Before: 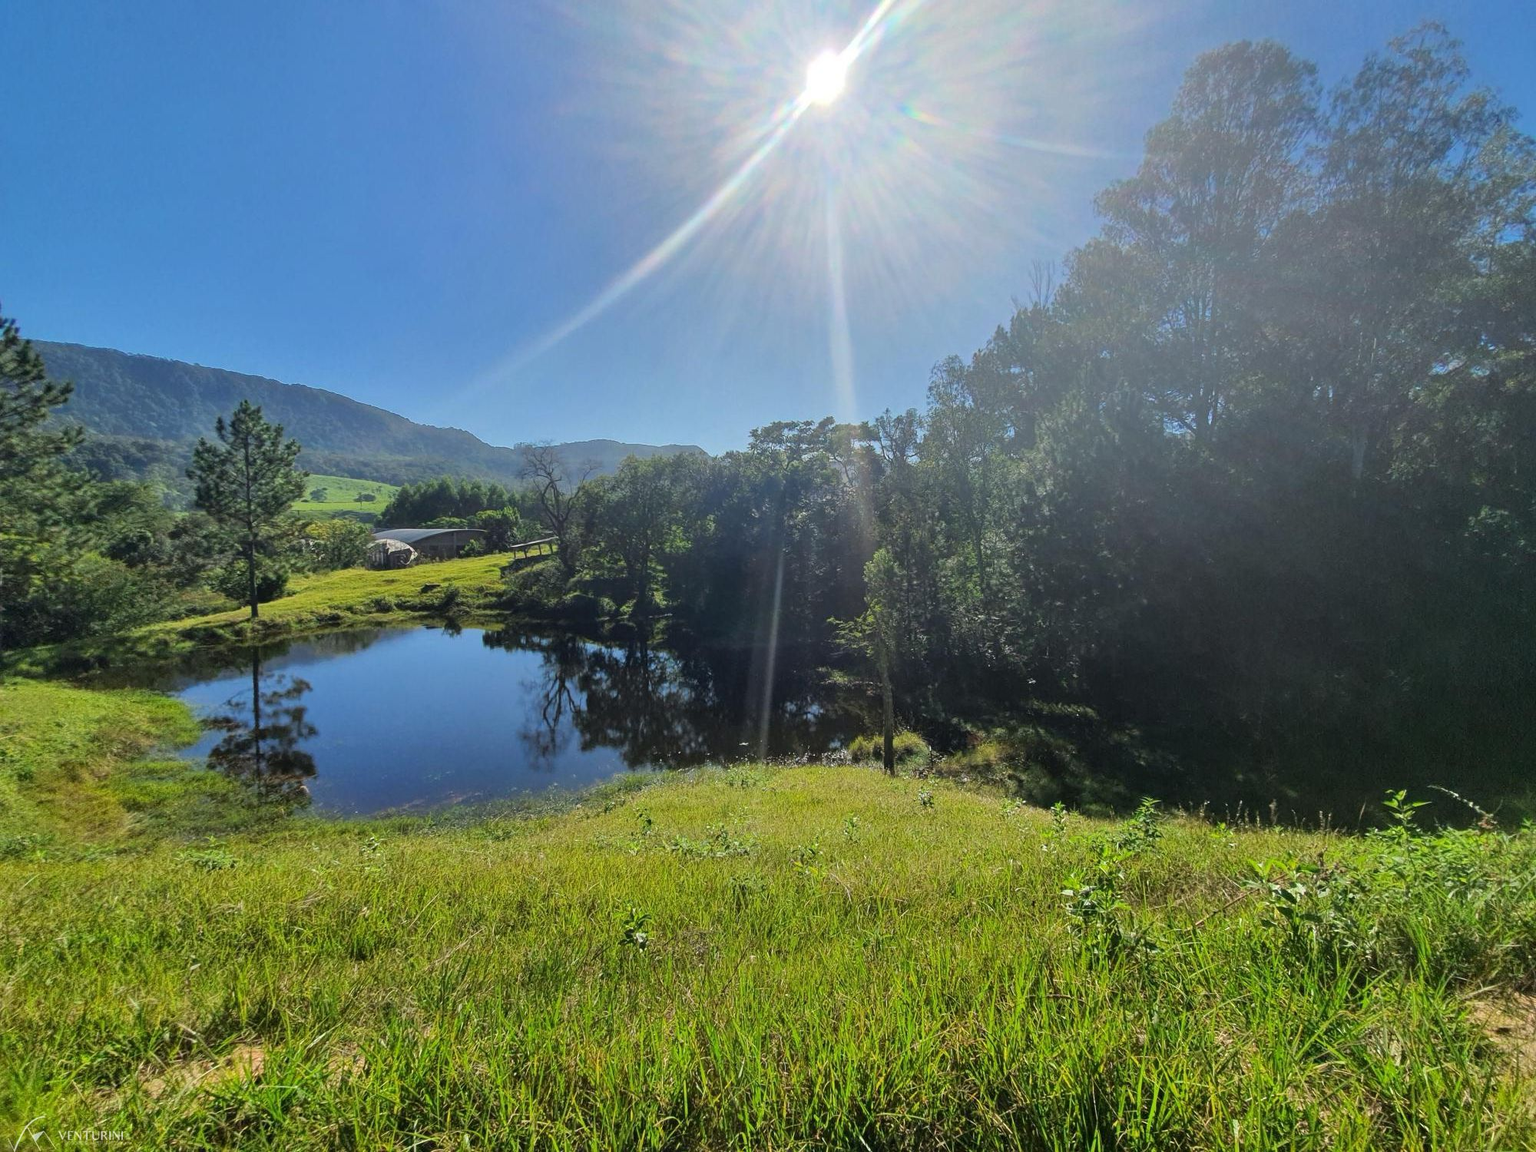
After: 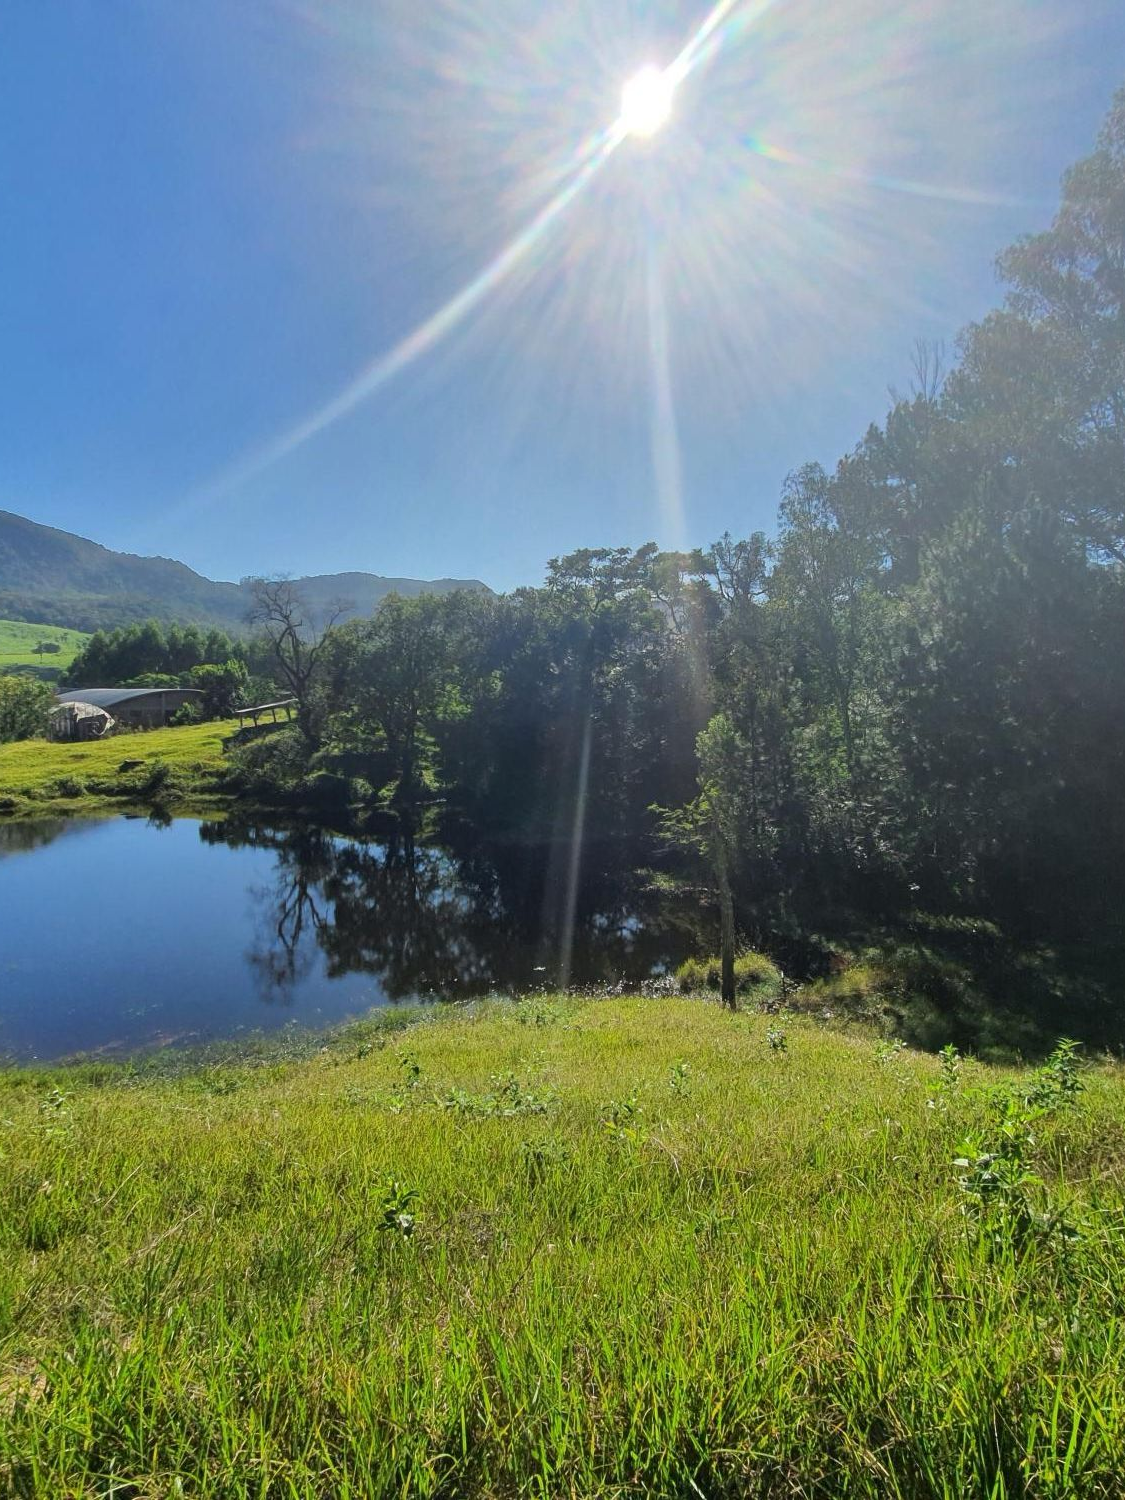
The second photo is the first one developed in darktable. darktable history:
crop: left 21.496%, right 22.254%
tone equalizer: -7 EV 0.13 EV, smoothing diameter 25%, edges refinement/feathering 10, preserve details guided filter
